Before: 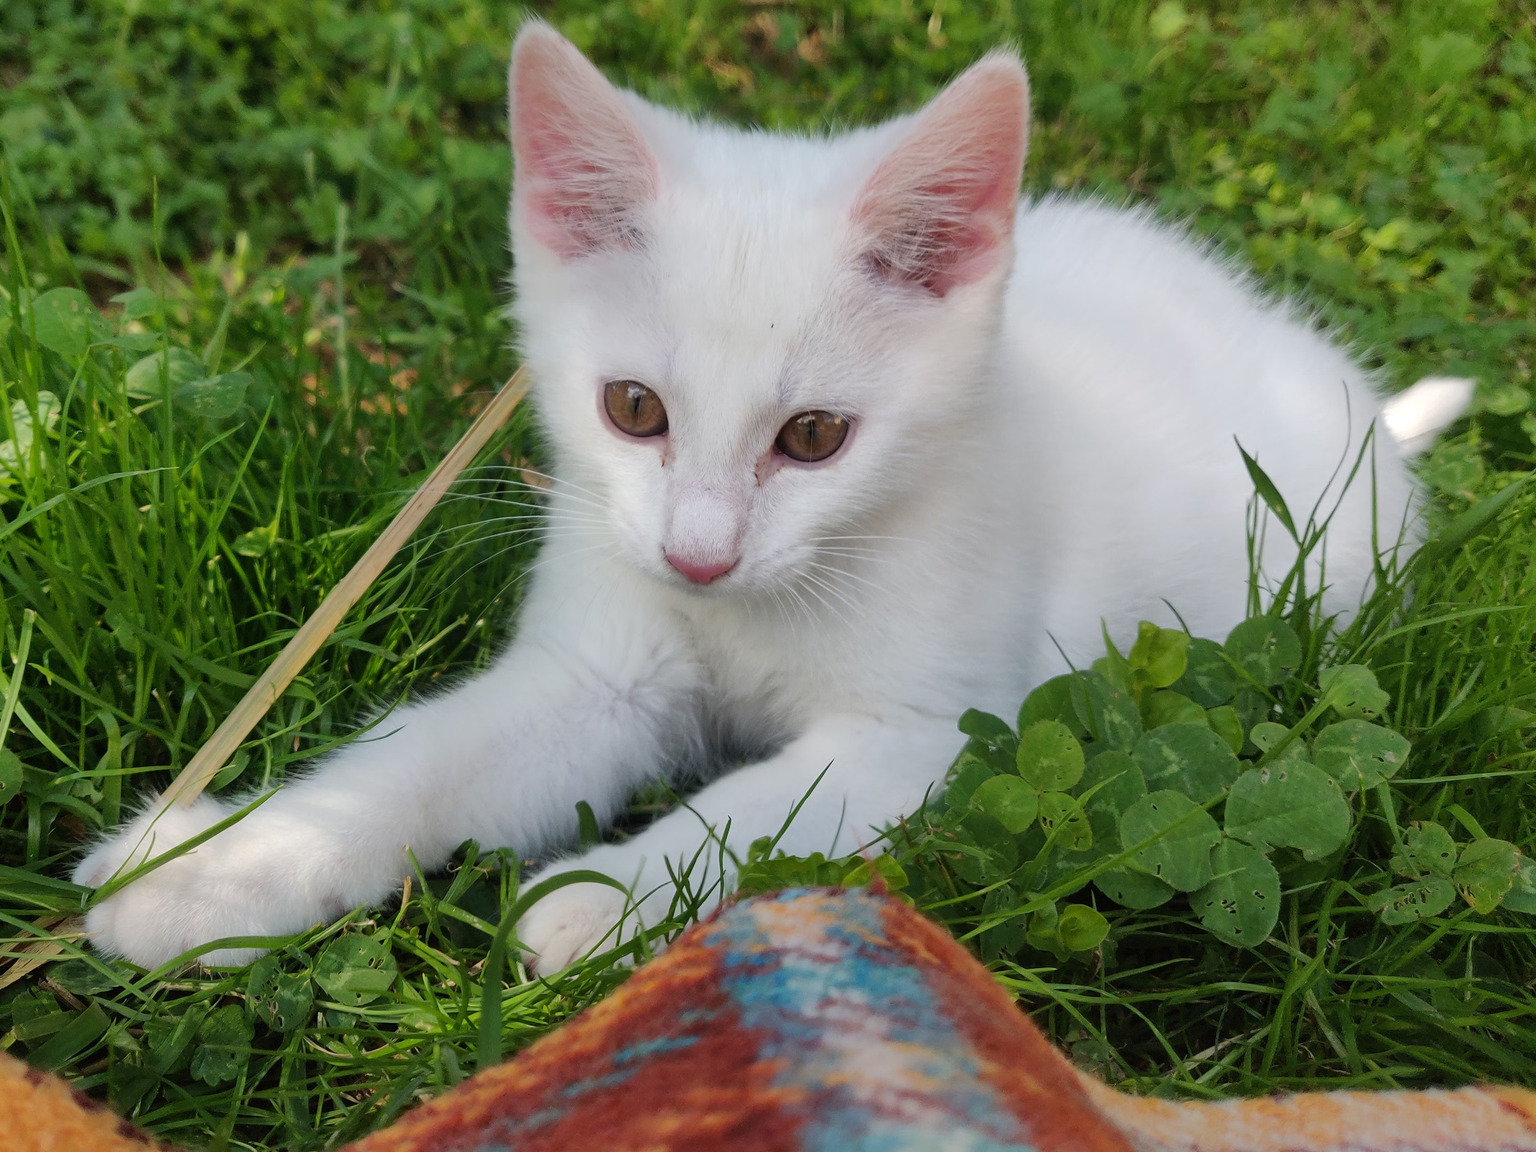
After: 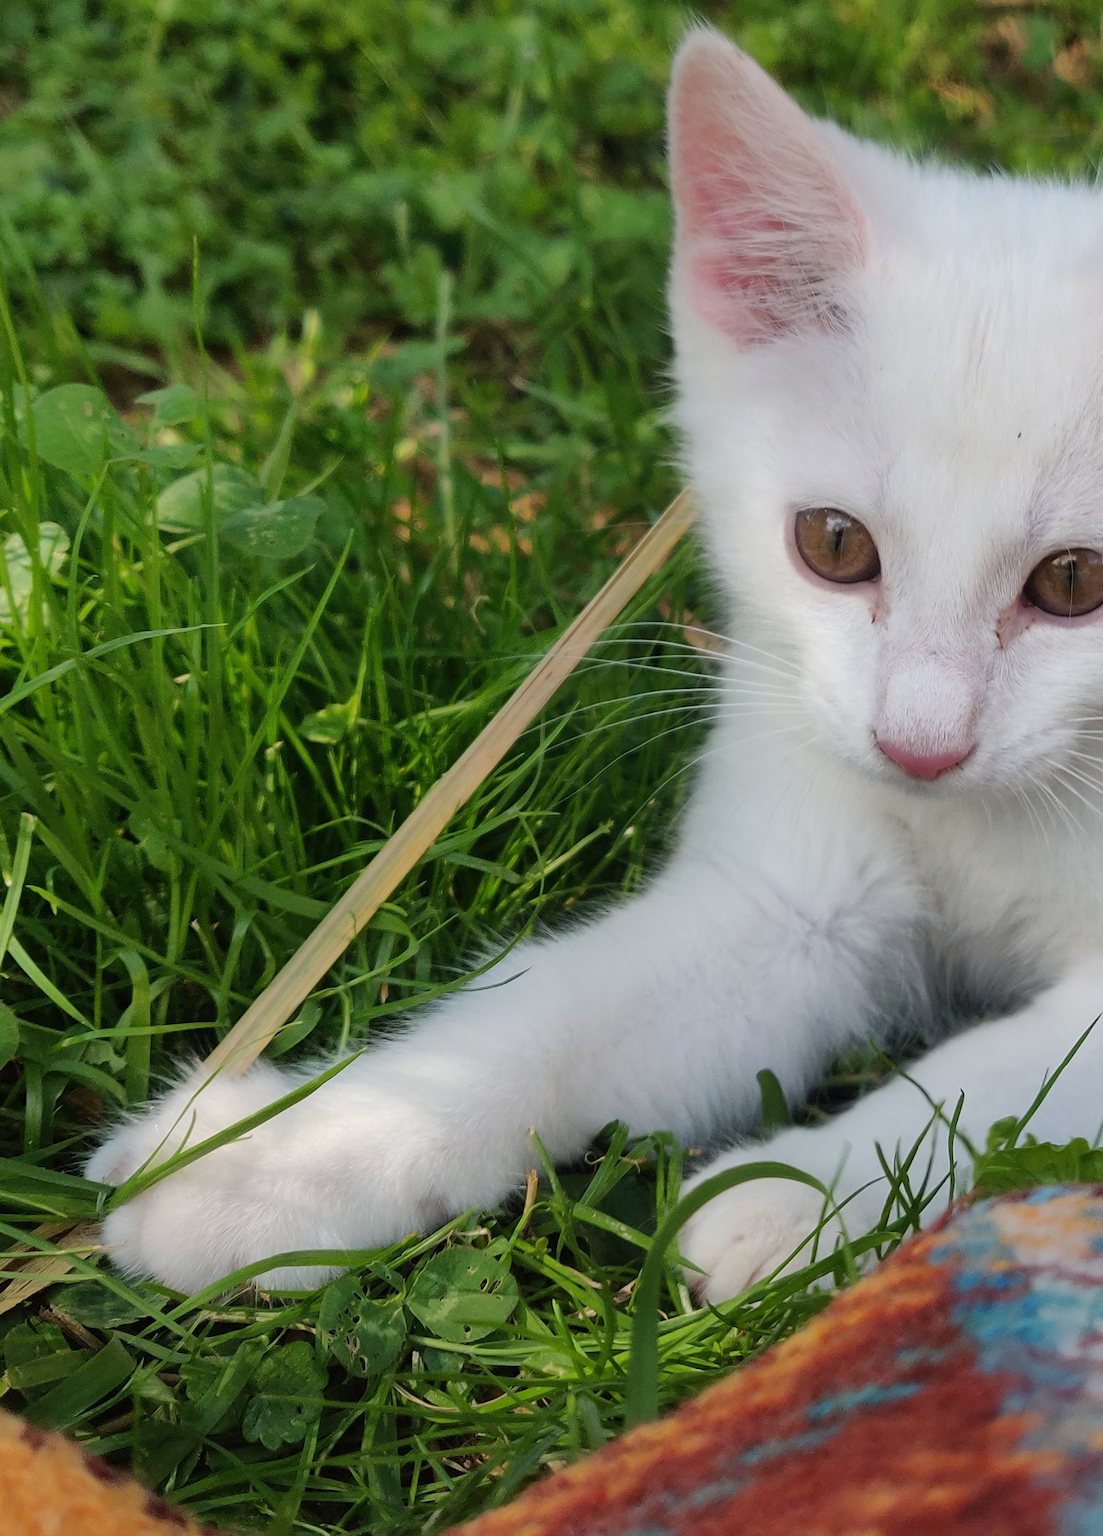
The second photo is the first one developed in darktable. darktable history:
crop: left 0.587%, right 45.588%, bottom 0.086%
tone equalizer: on, module defaults
